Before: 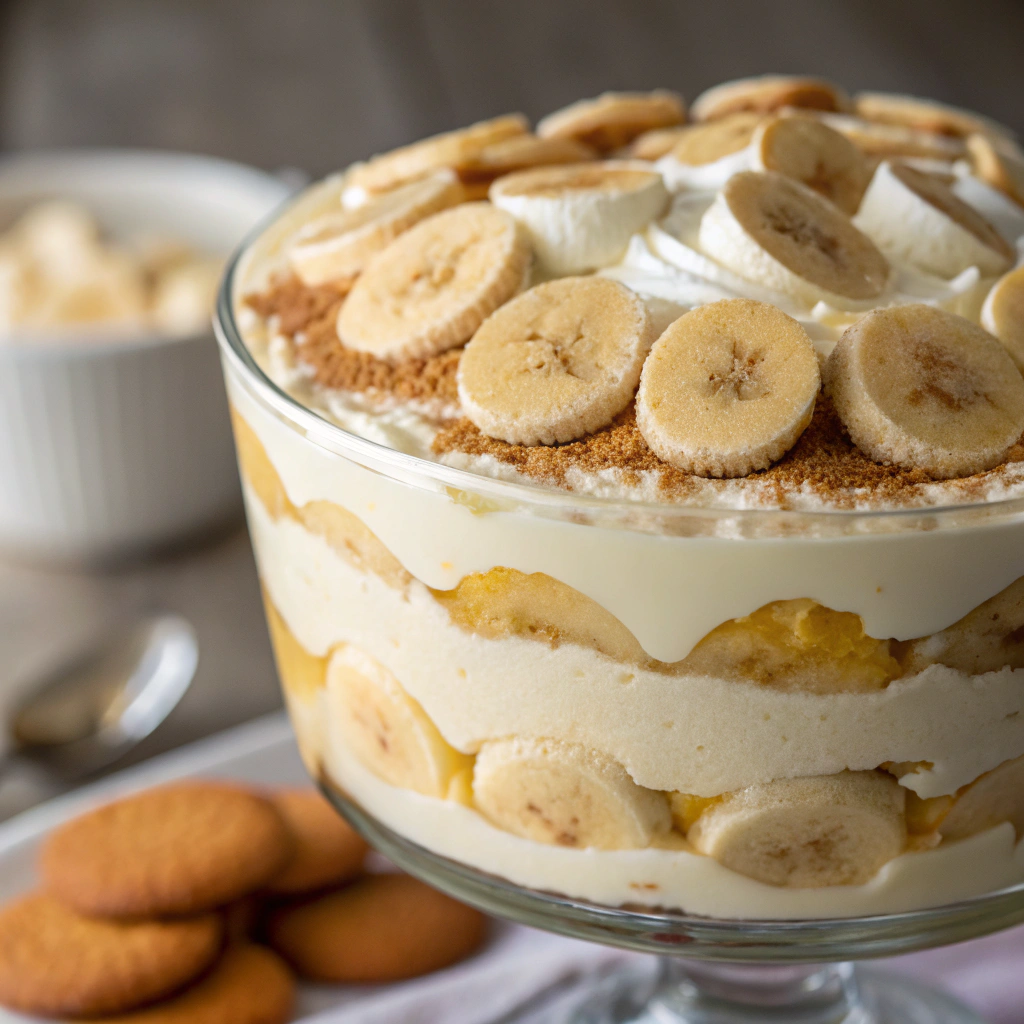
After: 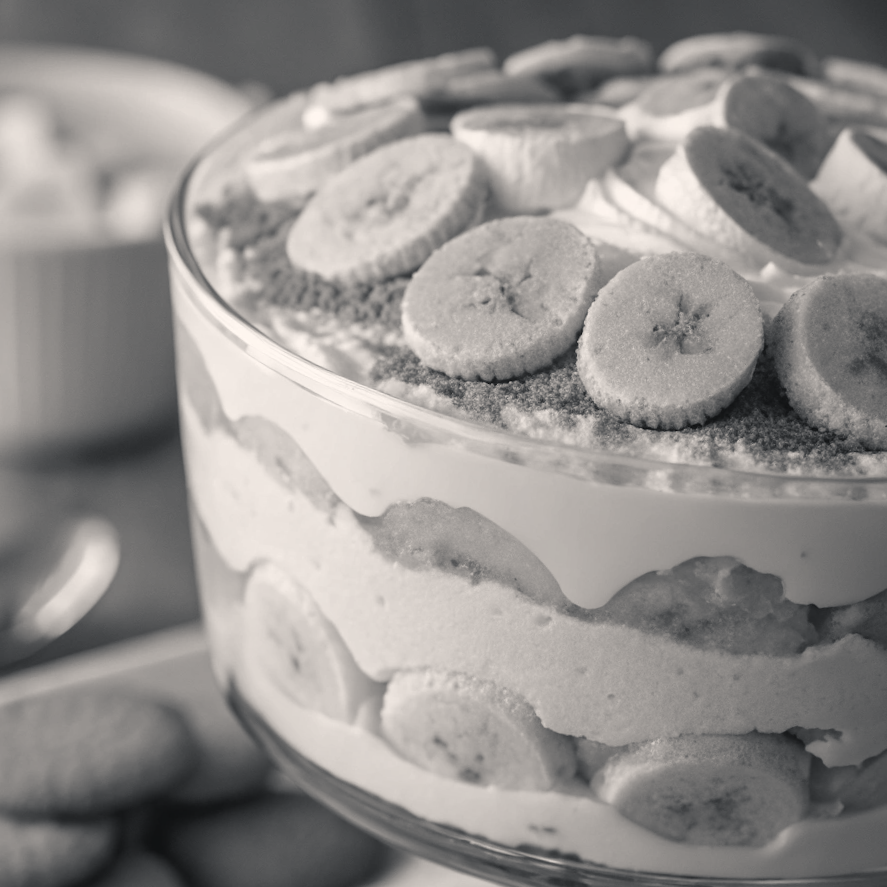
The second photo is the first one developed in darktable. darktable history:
crop and rotate: left 10.071%, top 10.071%, right 10.02%, bottom 10.02%
color balance rgb: shadows lift › chroma 2%, shadows lift › hue 250°, power › hue 326.4°, highlights gain › chroma 2%, highlights gain › hue 64.8°, global offset › luminance 0.5%, global offset › hue 58.8°, perceptual saturation grading › highlights -25%, perceptual saturation grading › shadows 30%, global vibrance 15%
rotate and perspective: rotation 5.12°, automatic cropping off
color calibration: output gray [0.267, 0.423, 0.267, 0], illuminant same as pipeline (D50), adaptation none (bypass)
